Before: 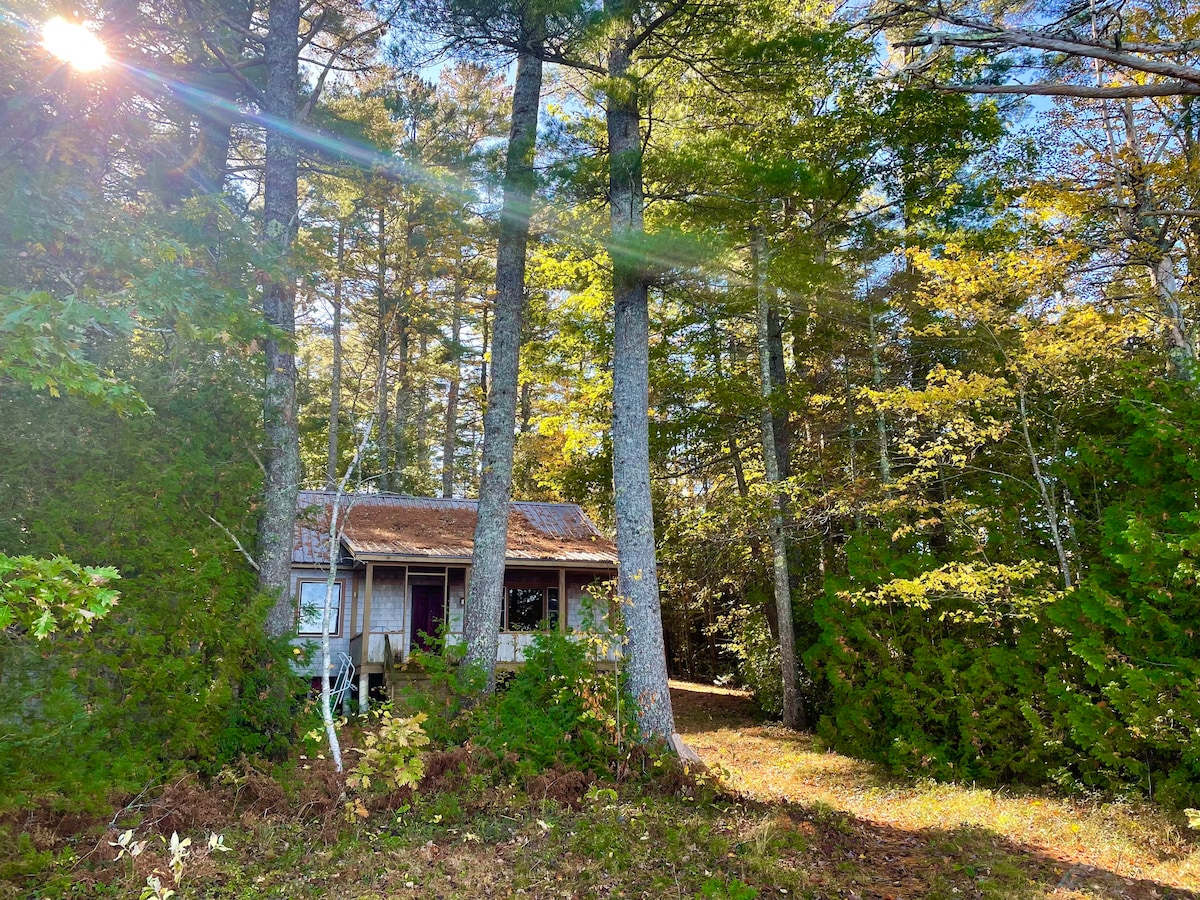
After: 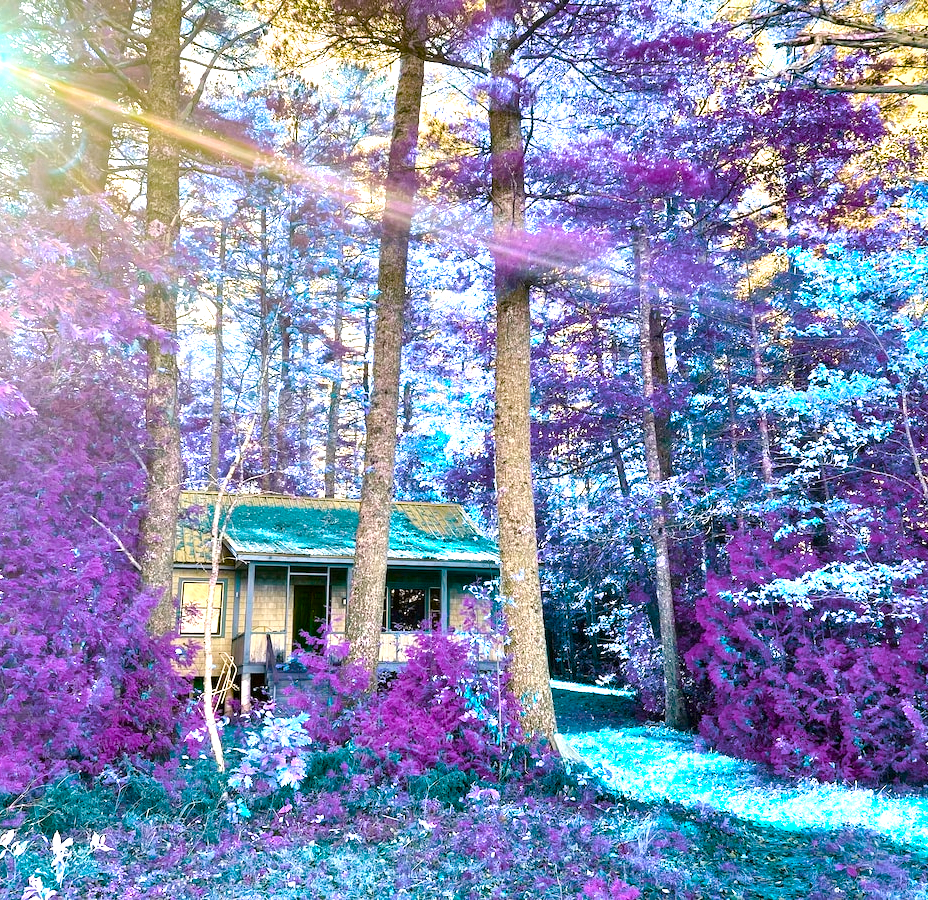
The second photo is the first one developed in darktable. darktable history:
exposure: exposure 1 EV, compensate exposure bias true, compensate highlight preservation false
color balance rgb: power › hue 323.86°, linear chroma grading › shadows -7.545%, linear chroma grading › global chroma 9.921%, perceptual saturation grading › global saturation 0.978%, perceptual saturation grading › highlights -30.469%, perceptual saturation grading › shadows 20.359%, hue shift 176.81°, global vibrance 49.449%, contrast 0.328%
tone equalizer: on, module defaults
crop: left 9.852%, right 12.783%
local contrast: mode bilateral grid, contrast 21, coarseness 49, detail 120%, midtone range 0.2
